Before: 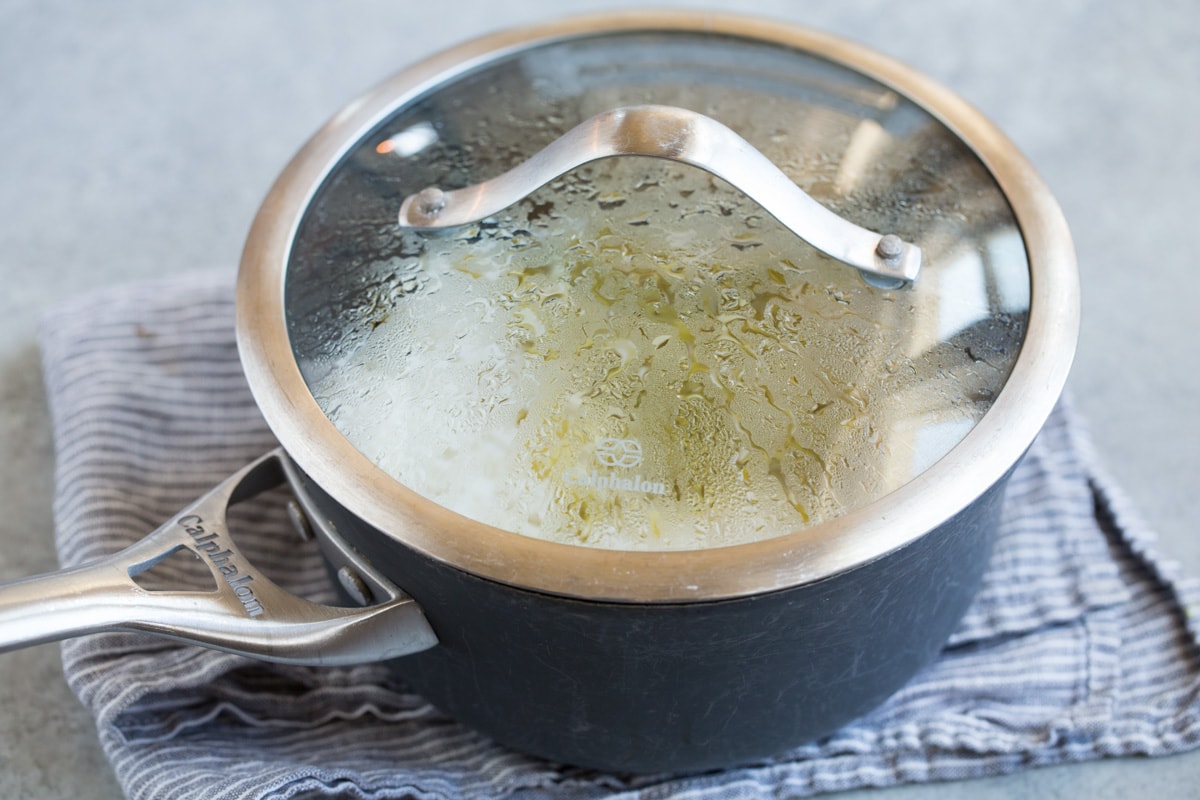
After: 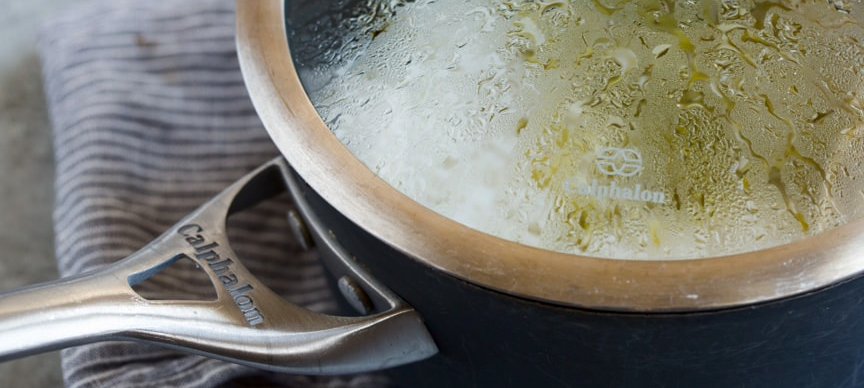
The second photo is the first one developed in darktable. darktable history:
contrast brightness saturation: brightness -0.2, saturation 0.08
crop: top 36.498%, right 27.964%, bottom 14.995%
